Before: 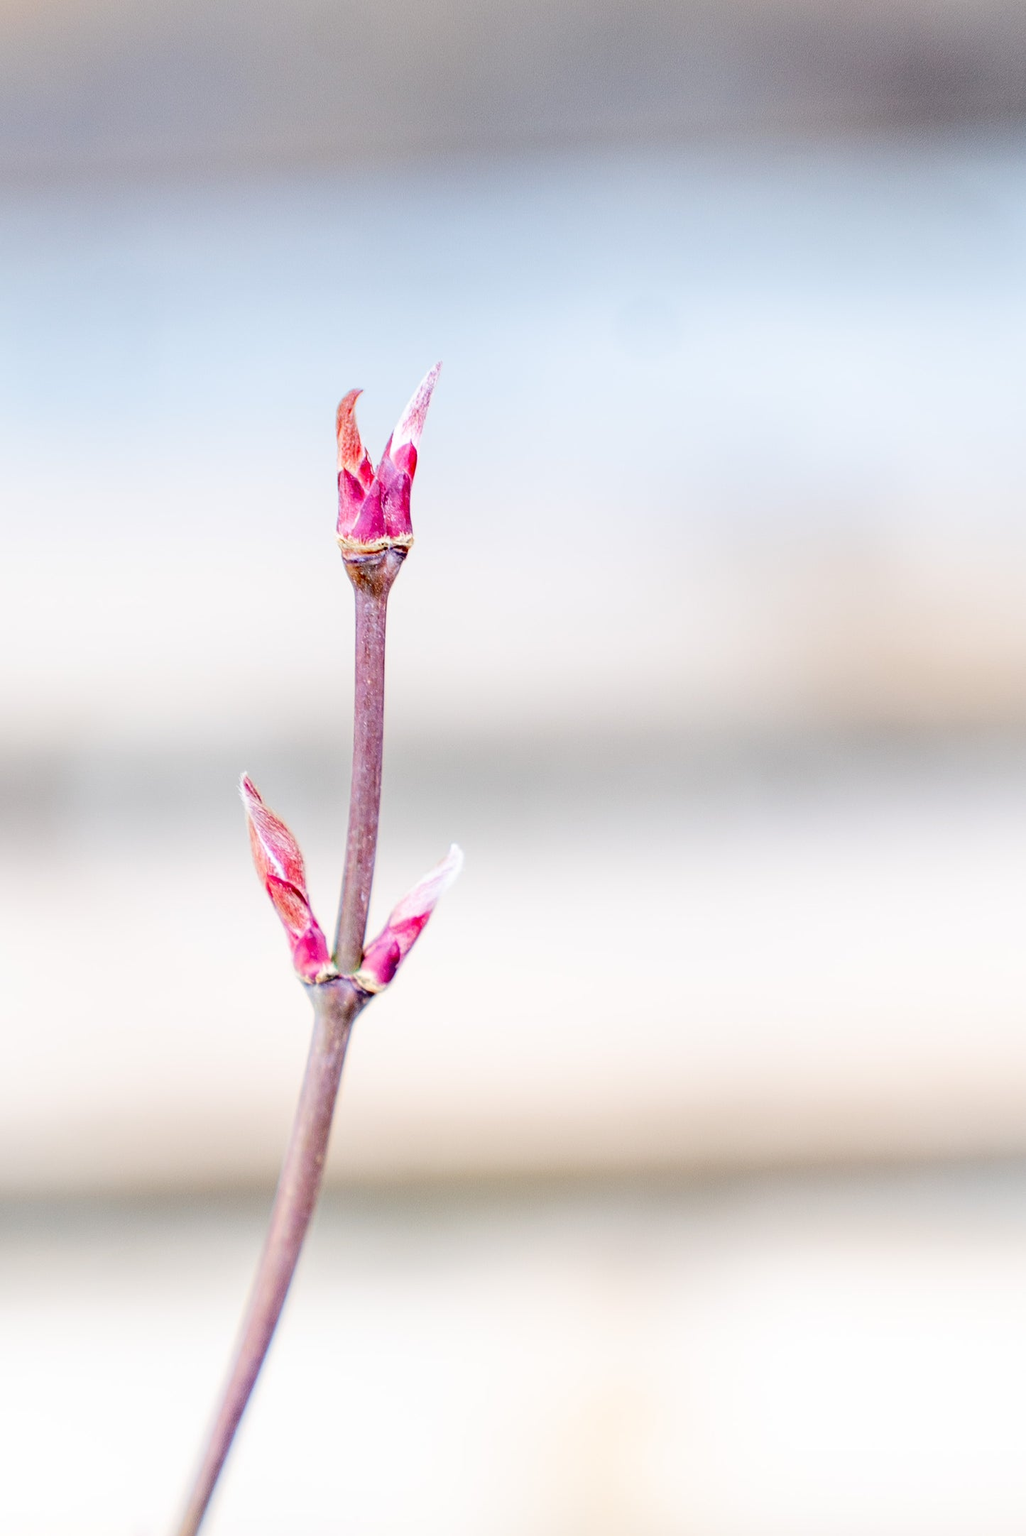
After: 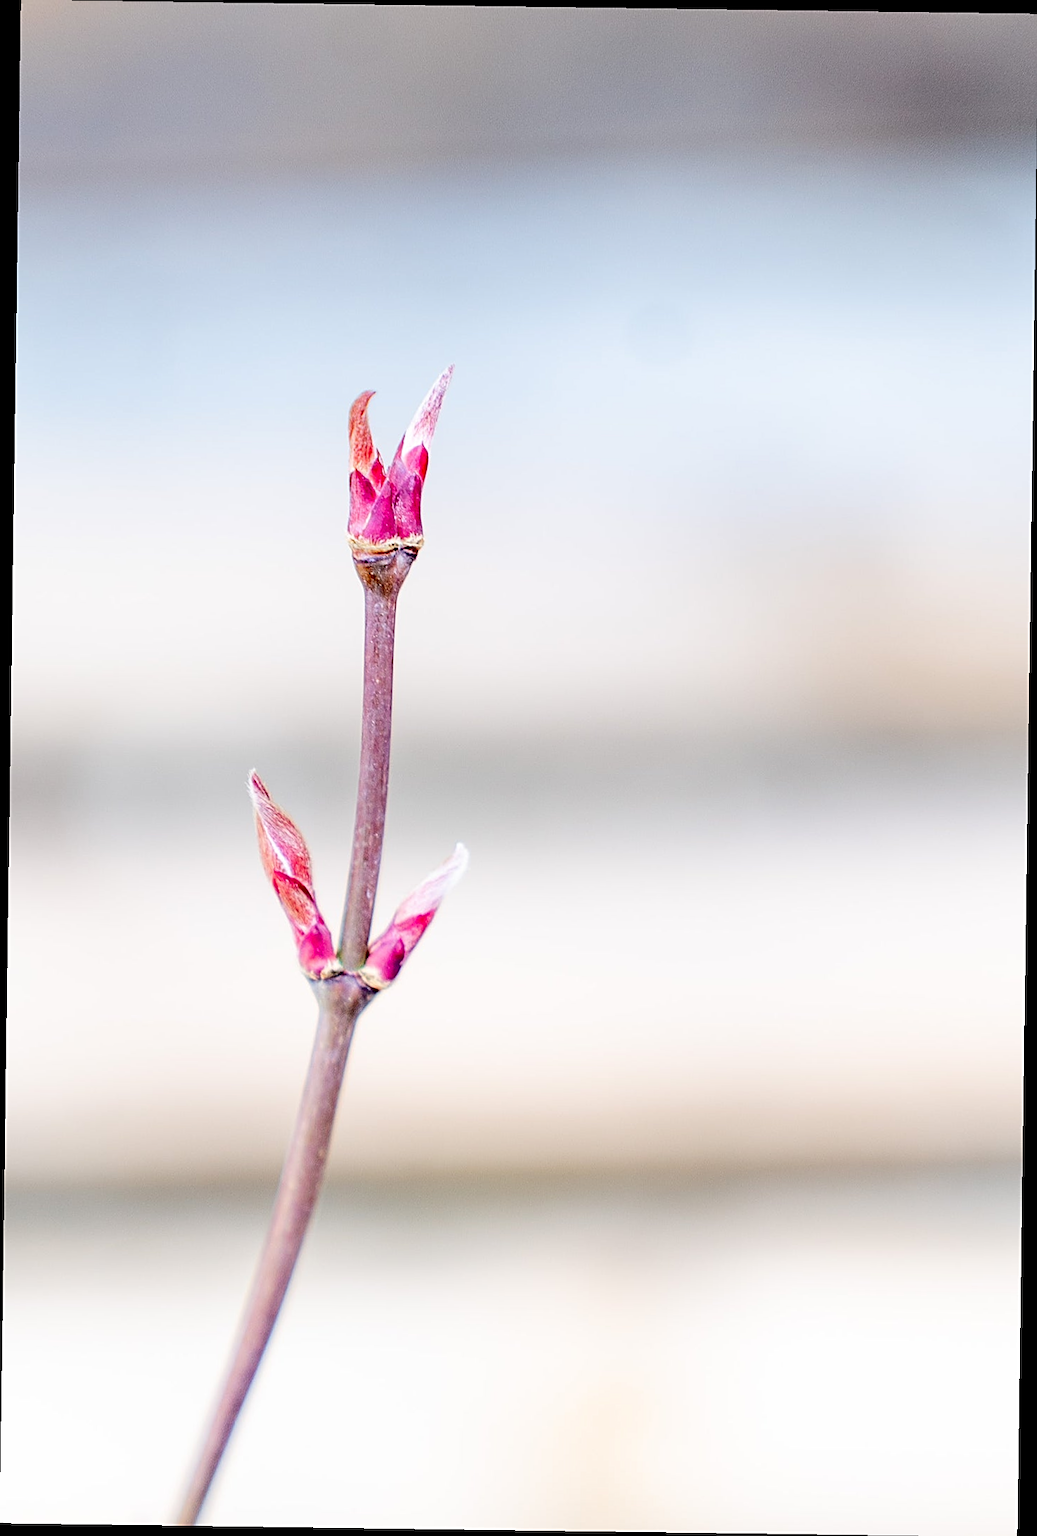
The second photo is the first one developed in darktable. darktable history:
vibrance: on, module defaults
sharpen: on, module defaults
rotate and perspective: rotation 0.8°, automatic cropping off
